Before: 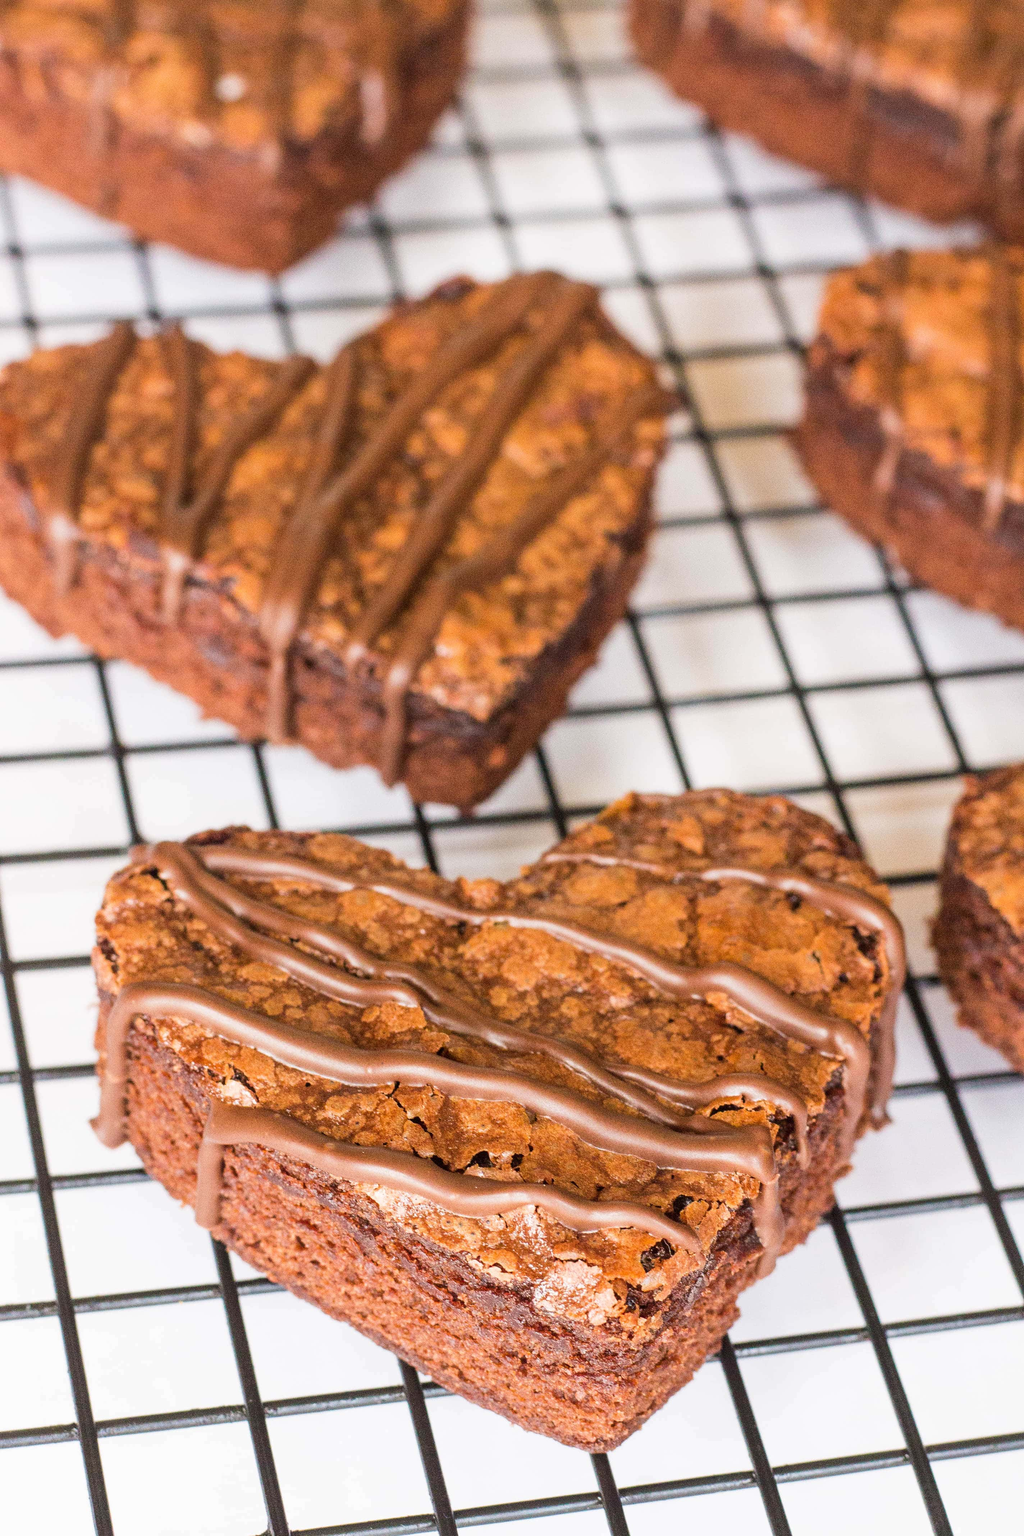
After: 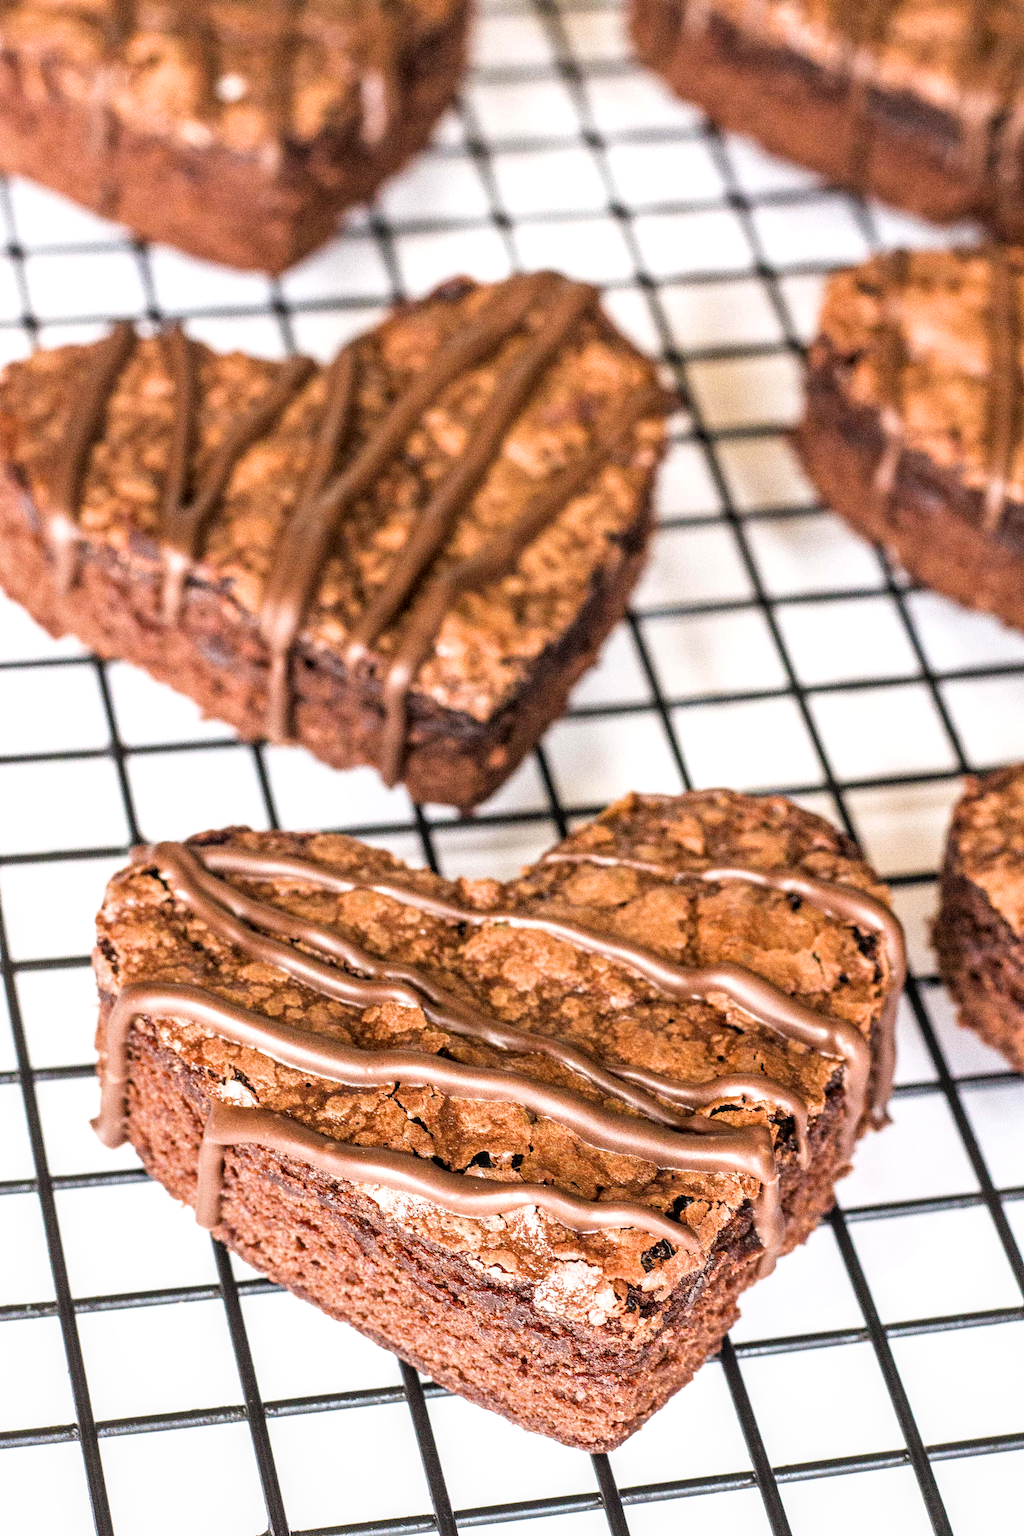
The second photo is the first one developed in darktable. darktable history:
local contrast: on, module defaults
filmic rgb: black relative exposure -8.23 EV, white relative exposure 2.2 EV, target white luminance 99.959%, hardness 7.08, latitude 74.76%, contrast 1.315, highlights saturation mix -1.72%, shadows ↔ highlights balance 30.81%
shadows and highlights: radius 124.81, shadows 30.26, highlights -30.53, low approximation 0.01, soften with gaussian
